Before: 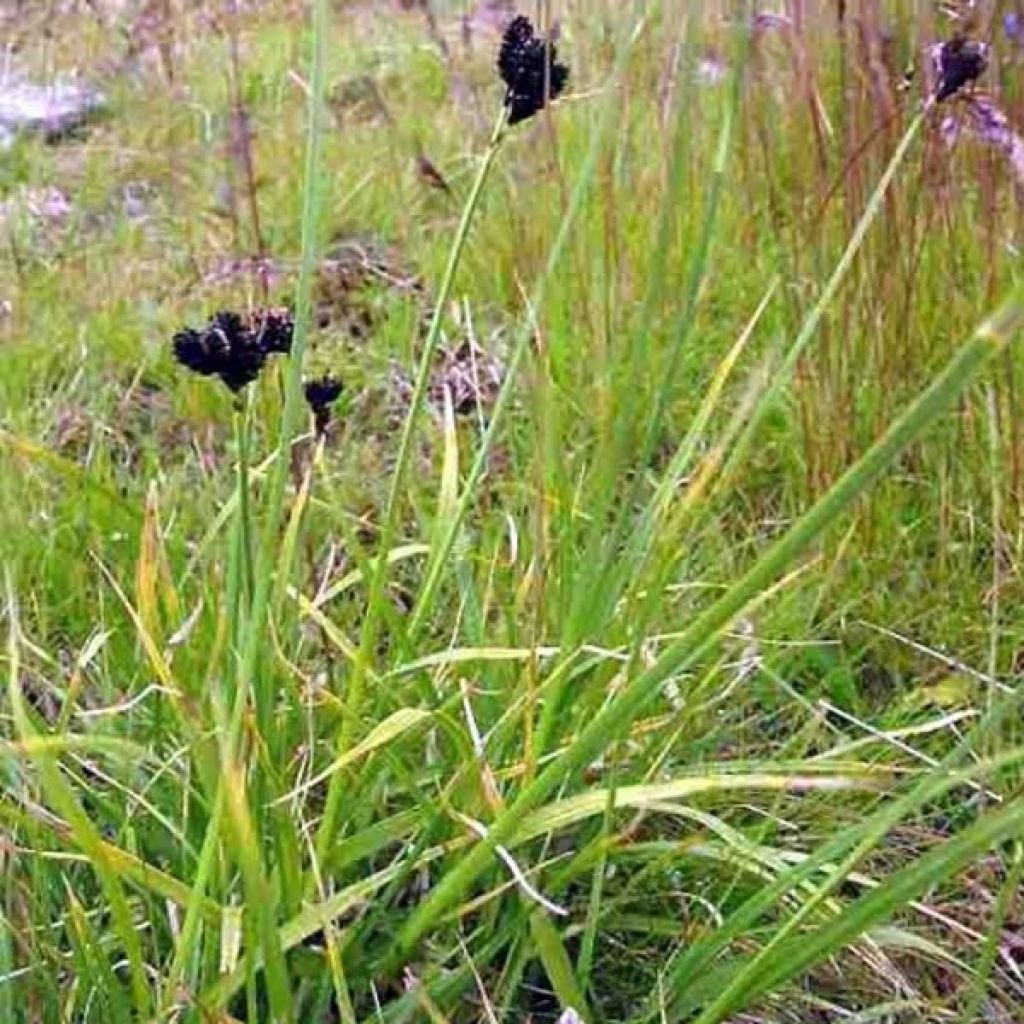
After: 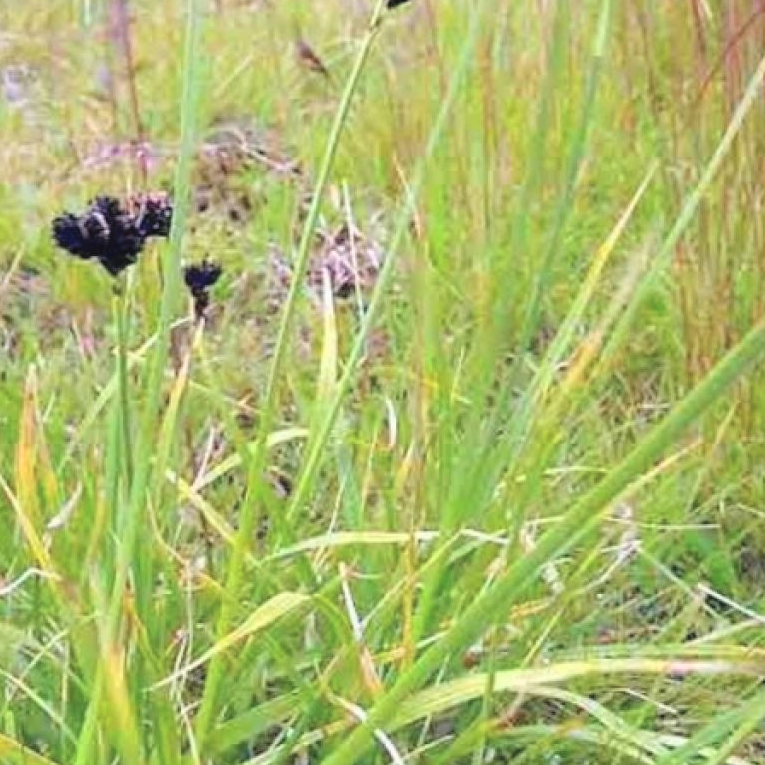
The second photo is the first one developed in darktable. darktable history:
crop and rotate: left 11.831%, top 11.346%, right 13.429%, bottom 13.899%
contrast brightness saturation: brightness 0.28
contrast equalizer: octaves 7, y [[0.6 ×6], [0.55 ×6], [0 ×6], [0 ×6], [0 ×6]], mix -0.1
